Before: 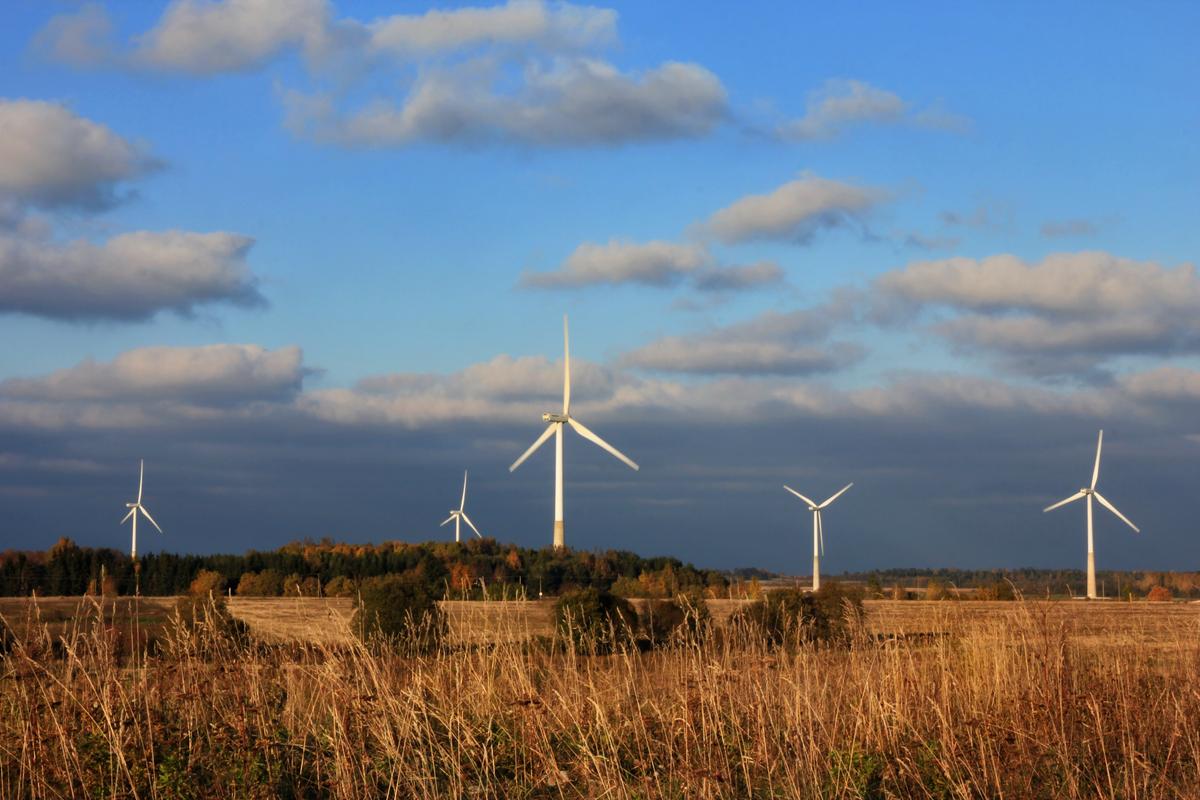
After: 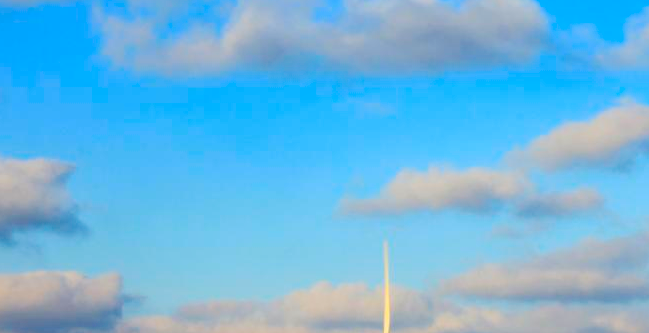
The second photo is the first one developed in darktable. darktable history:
crop: left 15.081%, top 9.224%, right 30.774%, bottom 48.39%
local contrast: highlights 101%, shadows 100%, detail 131%, midtone range 0.2
exposure: black level correction 0.011, compensate exposure bias true, compensate highlight preservation false
color balance rgb: global offset › luminance -0.514%, perceptual saturation grading › global saturation 19.587%, global vibrance 50.519%
color zones: curves: ch1 [(0.113, 0.438) (0.75, 0.5)]; ch2 [(0.12, 0.526) (0.75, 0.5)], mix -122.36%
shadows and highlights: shadows -41.73, highlights 63.85, soften with gaussian
base curve: curves: ch0 [(0, 0) (0.262, 0.32) (0.722, 0.705) (1, 1)], preserve colors none
